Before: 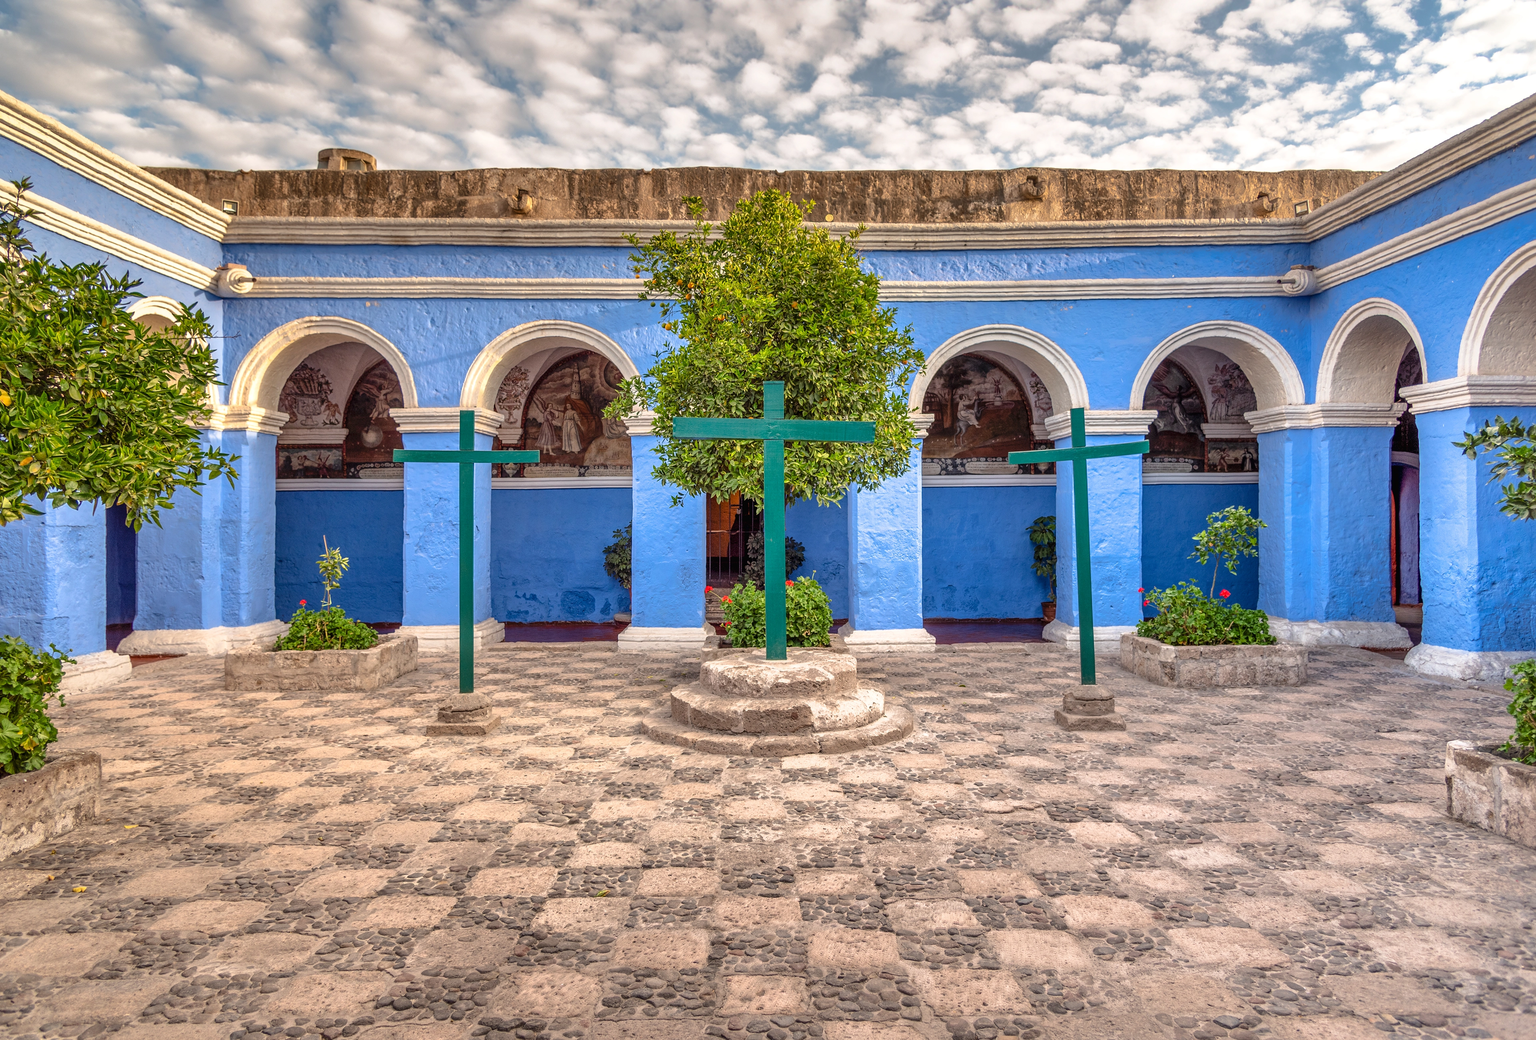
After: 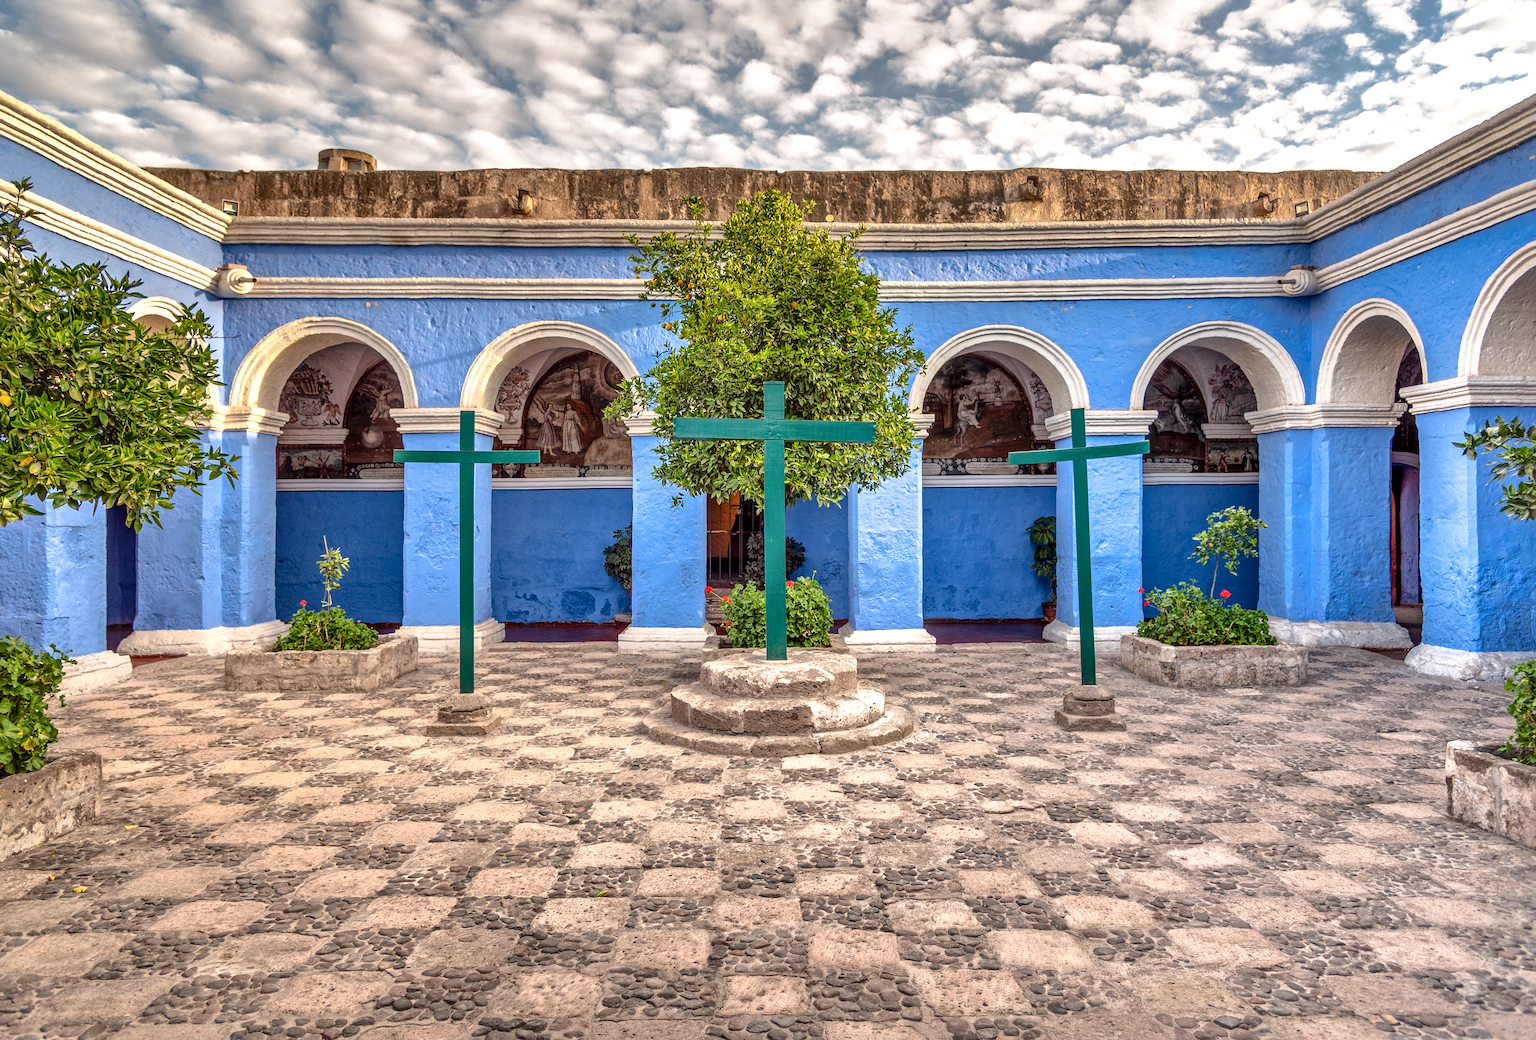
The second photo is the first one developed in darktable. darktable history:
local contrast: mode bilateral grid, contrast 20, coarseness 49, detail 150%, midtone range 0.2
shadows and highlights: shadows 11.15, white point adjustment 1.35, highlights -1.56, soften with gaussian
